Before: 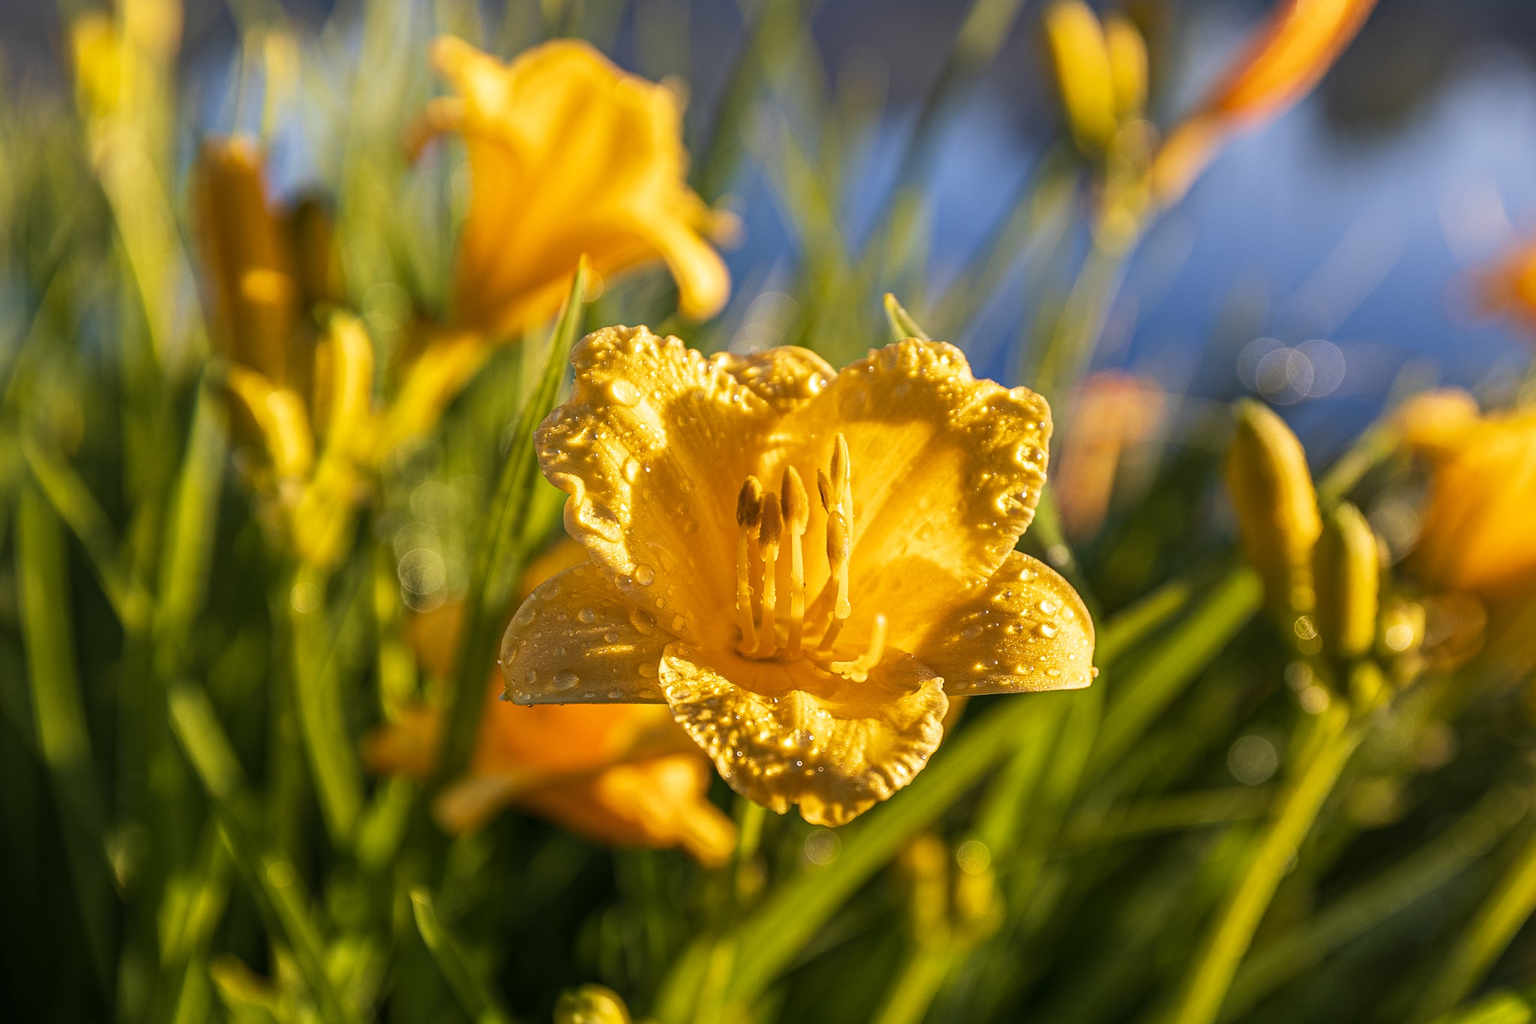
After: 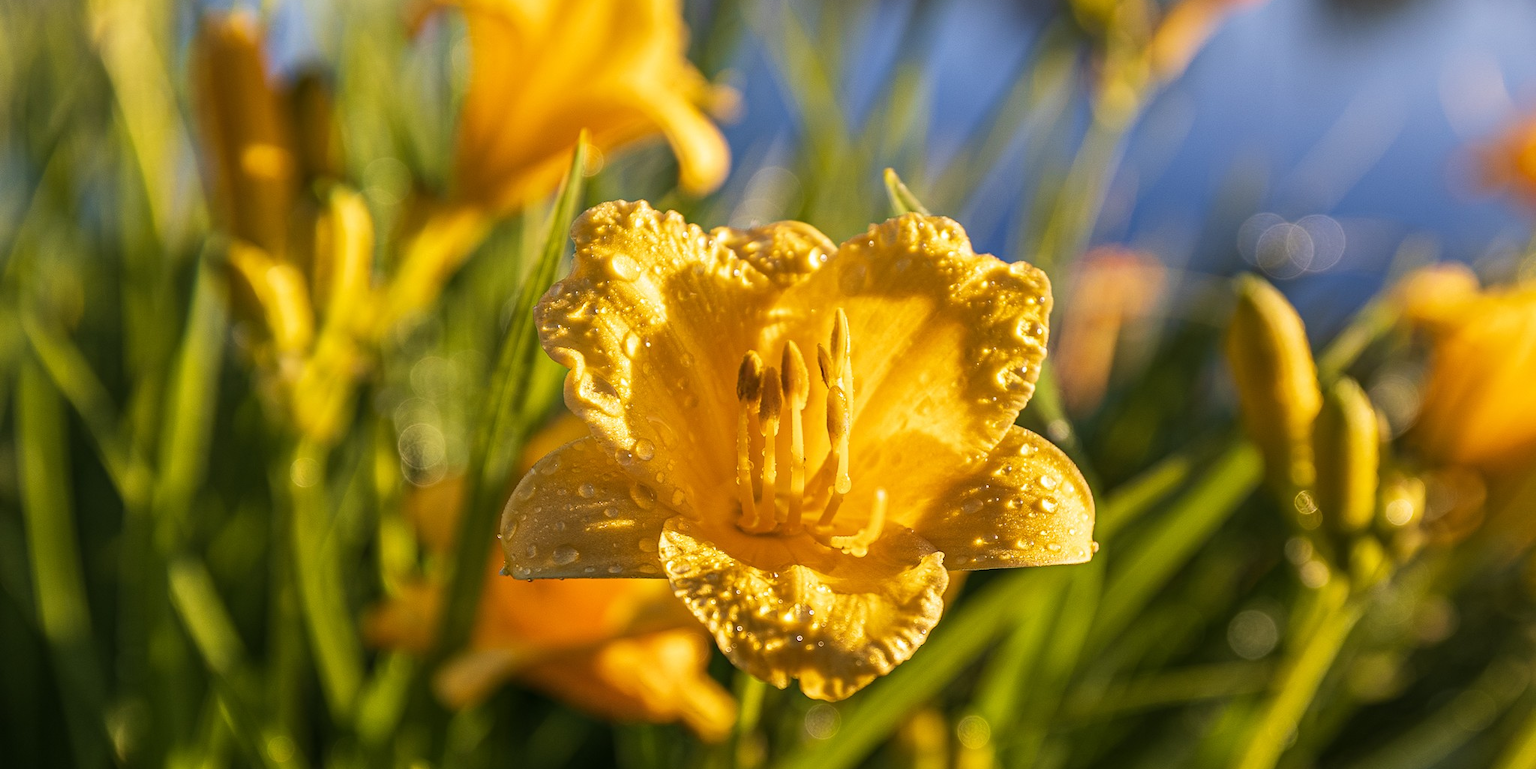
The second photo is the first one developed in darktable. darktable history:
crop and rotate: top 12.252%, bottom 12.514%
